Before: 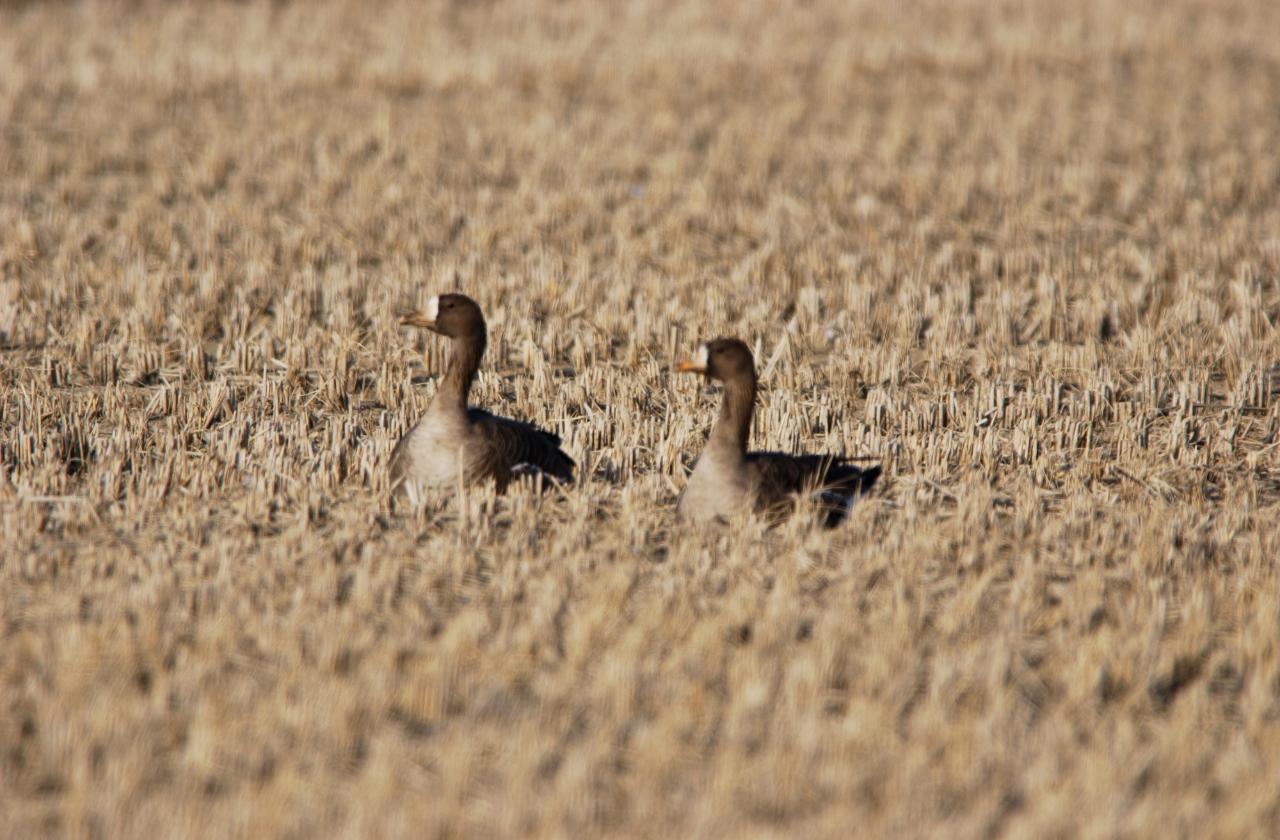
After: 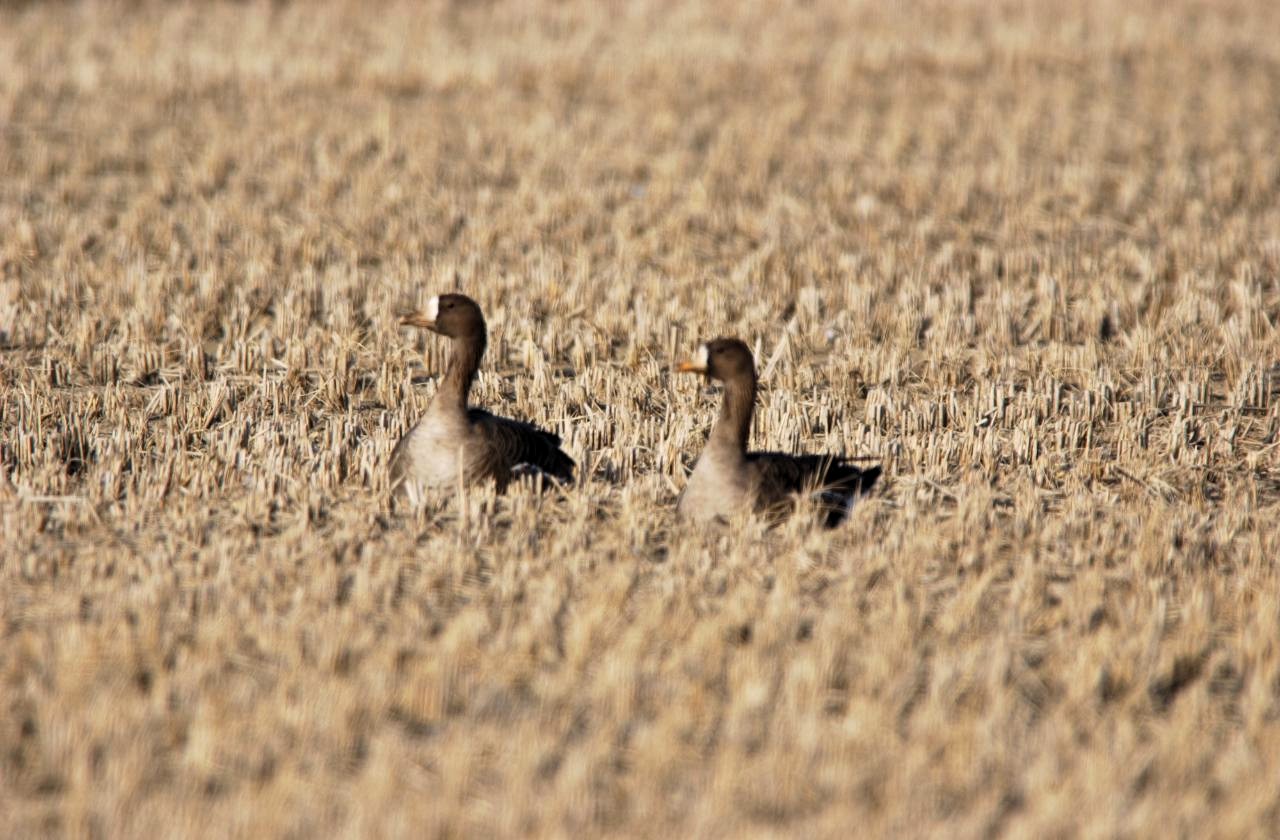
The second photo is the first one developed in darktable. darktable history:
levels: mode automatic, black 0.107%
